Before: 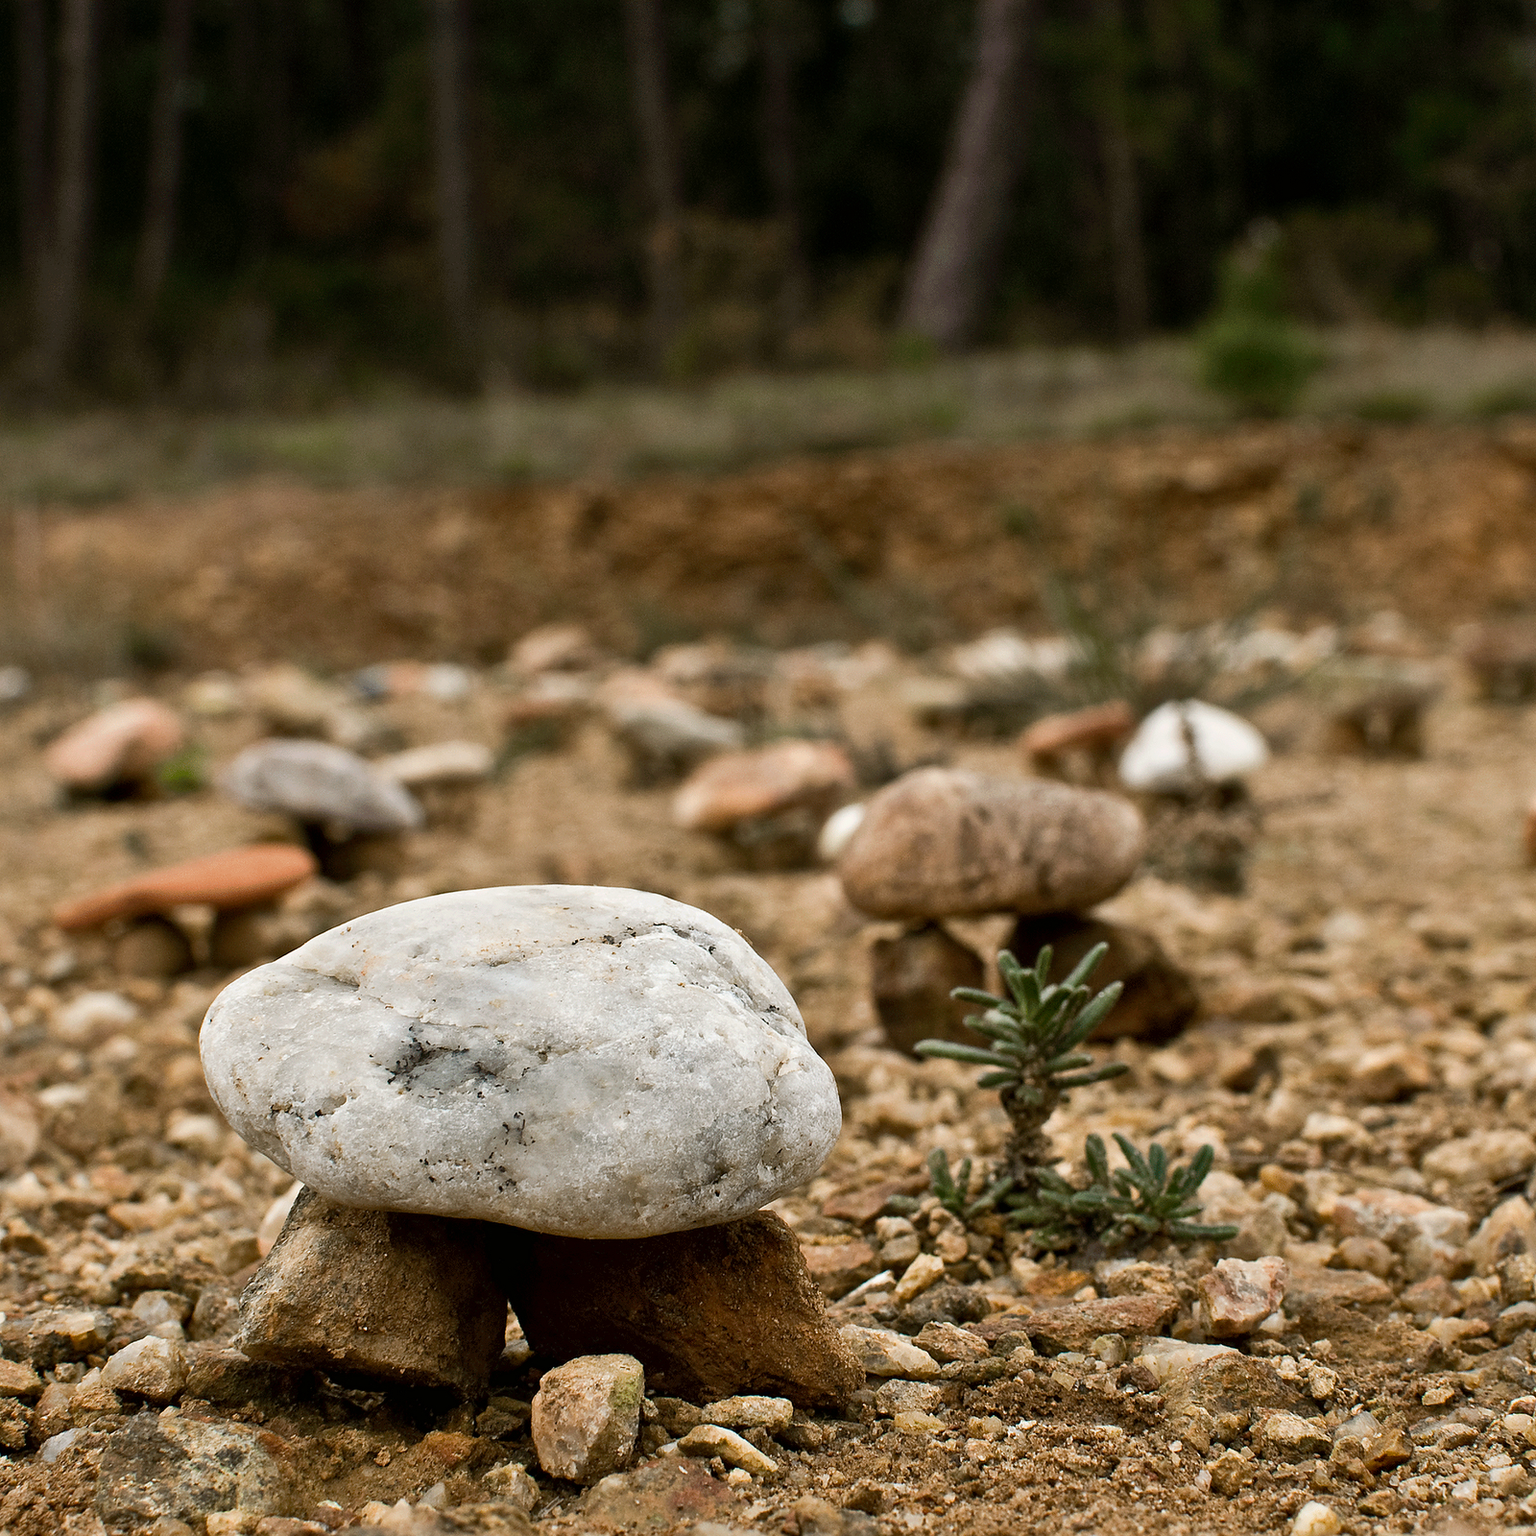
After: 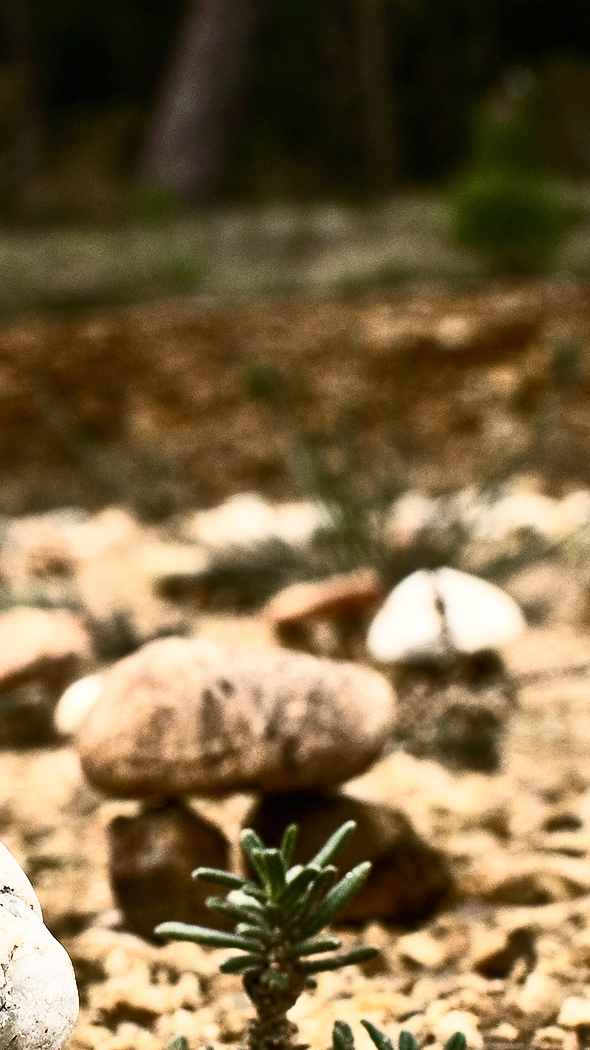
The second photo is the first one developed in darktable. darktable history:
crop and rotate: left 49.936%, top 10.094%, right 13.136%, bottom 24.256%
contrast brightness saturation: contrast 0.62, brightness 0.34, saturation 0.14
